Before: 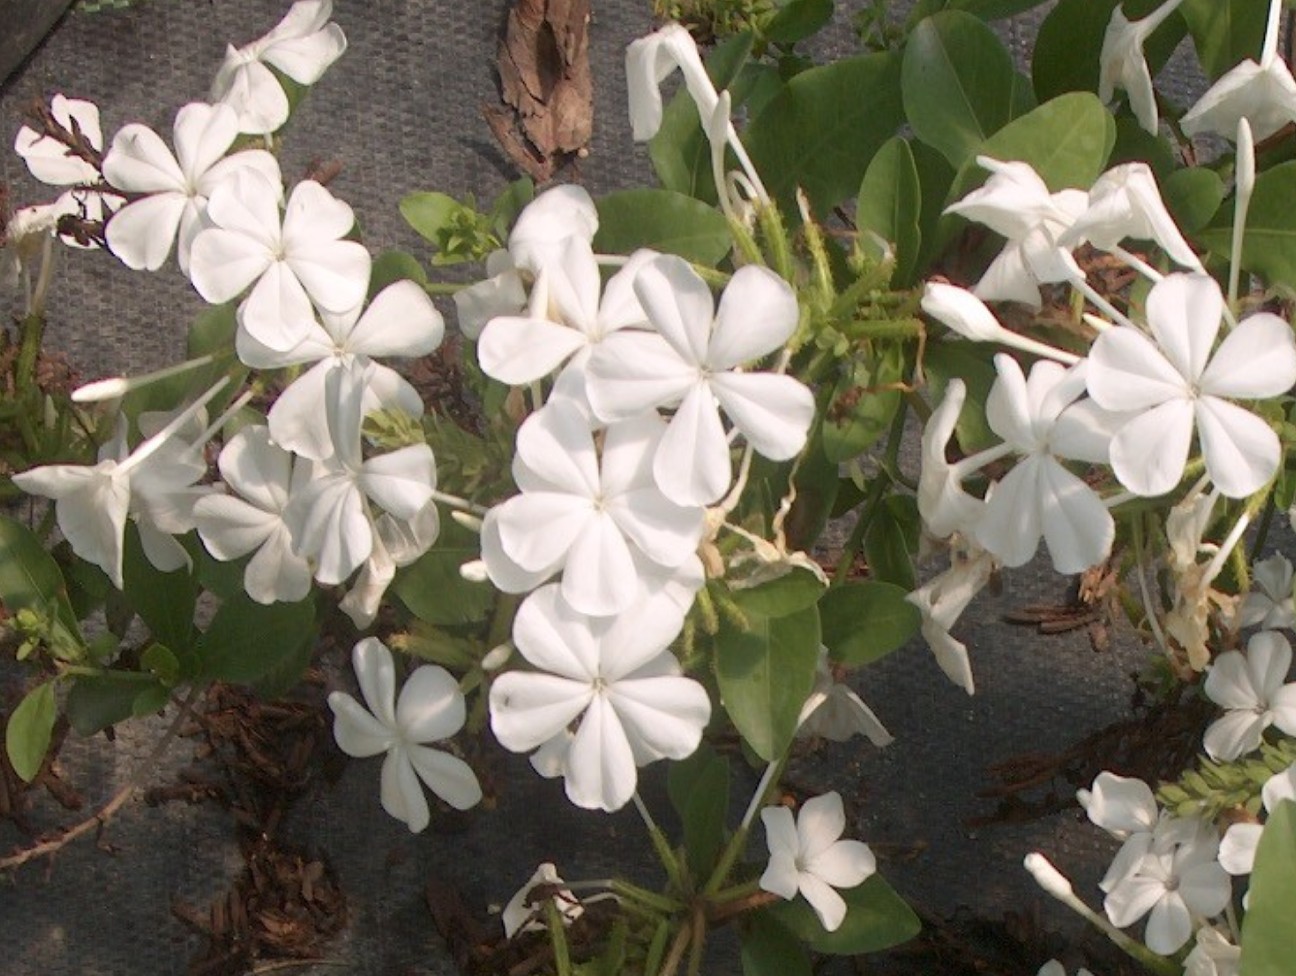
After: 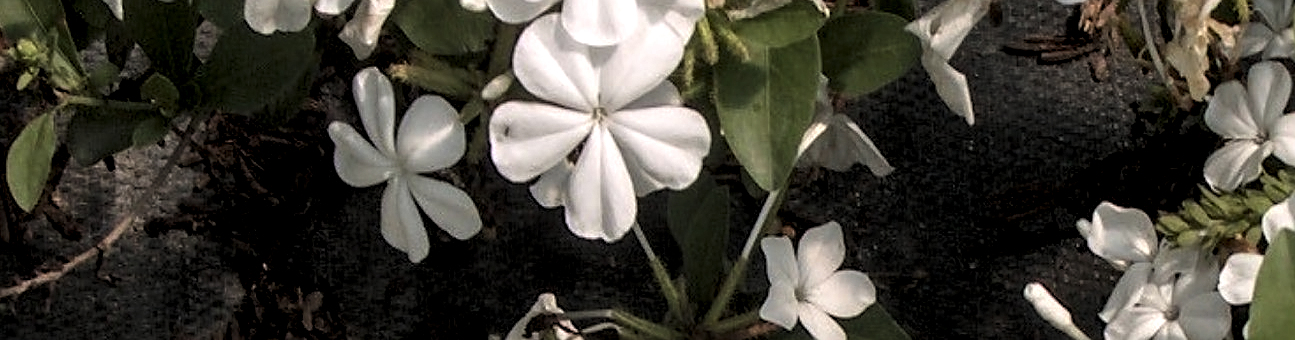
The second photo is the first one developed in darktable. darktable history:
local contrast: highlights 60%, shadows 62%, detail 160%
sharpen: on, module defaults
levels: levels [0.116, 0.574, 1]
crop and rotate: top 58.501%, bottom 6.651%
